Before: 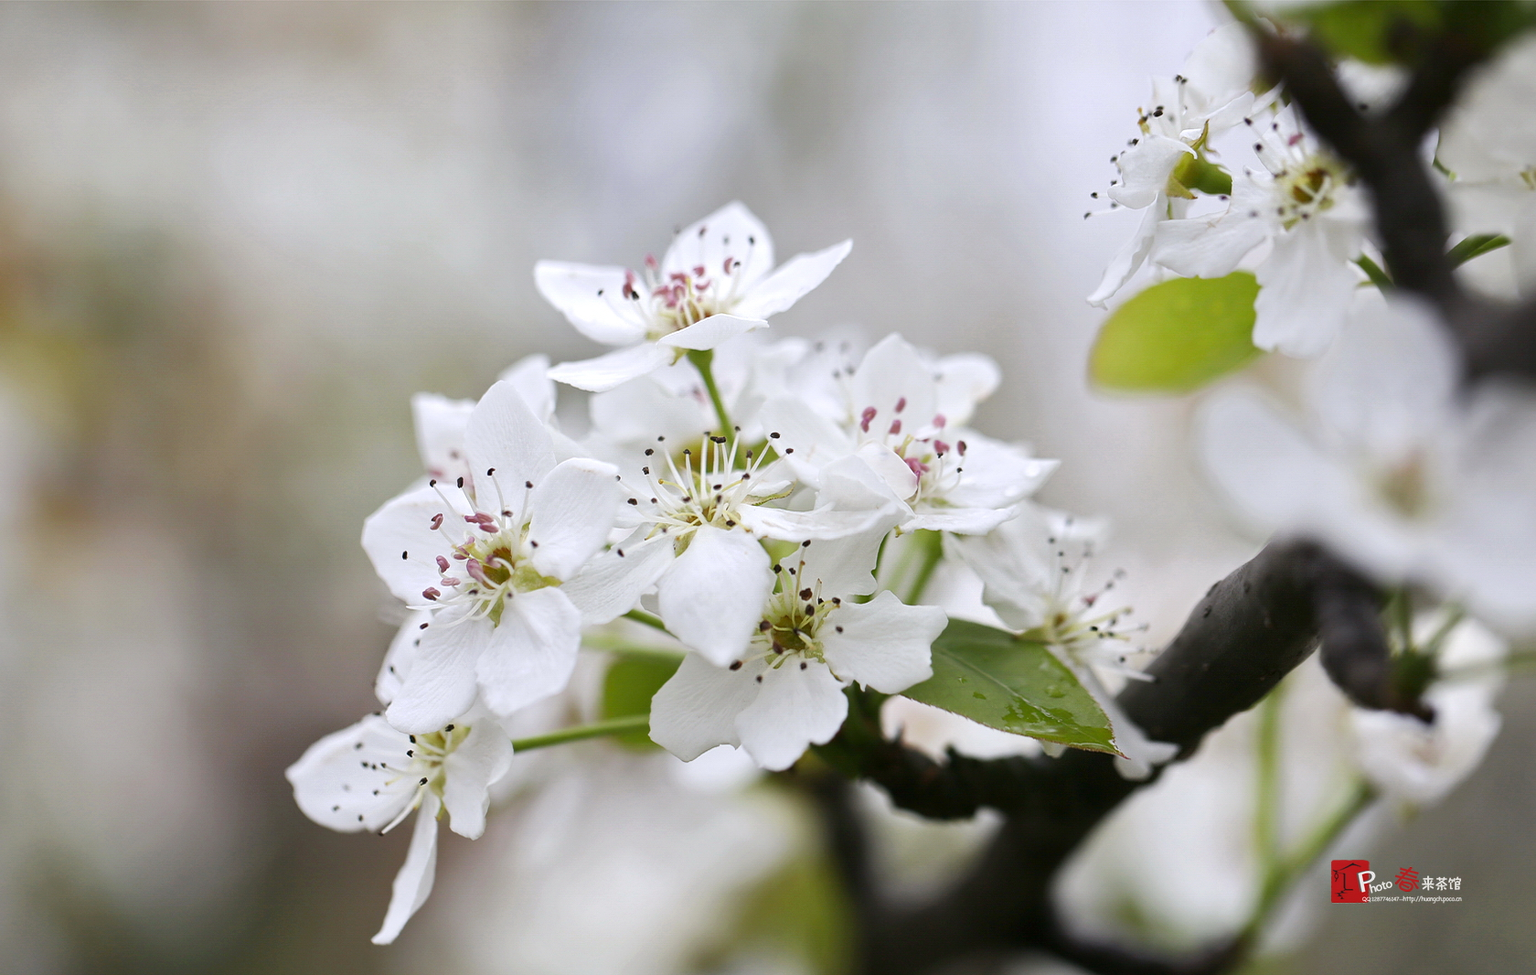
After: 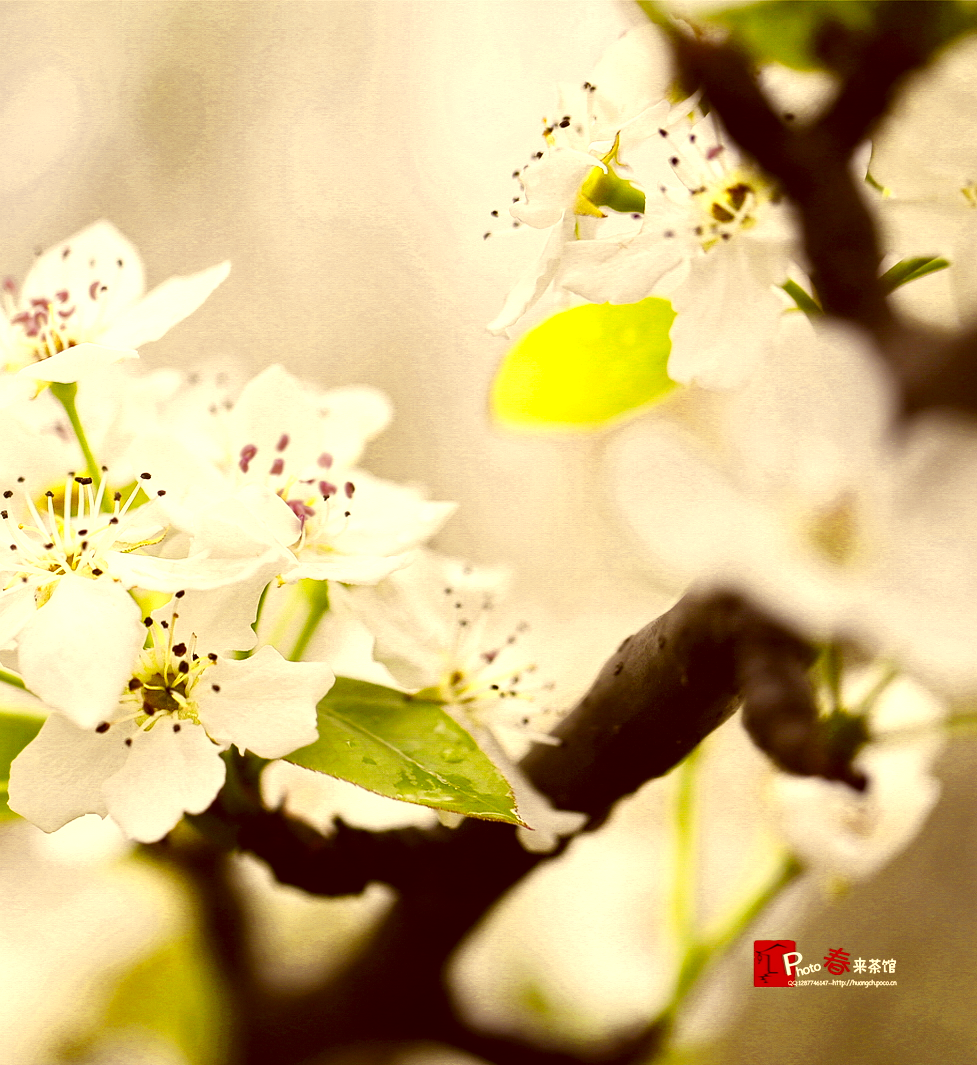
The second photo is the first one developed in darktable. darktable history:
crop: left 41.845%
color zones: curves: ch0 [(0, 0.485) (0.178, 0.476) (0.261, 0.623) (0.411, 0.403) (0.708, 0.603) (0.934, 0.412)]; ch1 [(0.003, 0.485) (0.149, 0.496) (0.229, 0.584) (0.326, 0.551) (0.484, 0.262) (0.757, 0.643)]
tone curve: curves: ch0 [(0, 0) (0.004, 0.001) (0.133, 0.112) (0.325, 0.362) (0.832, 0.893) (1, 1)], preserve colors none
color correction: highlights a* 1.12, highlights b* 24.52, shadows a* 16.13, shadows b* 24.85
local contrast: highlights 102%, shadows 99%, detail 119%, midtone range 0.2
contrast brightness saturation: contrast 0.053
